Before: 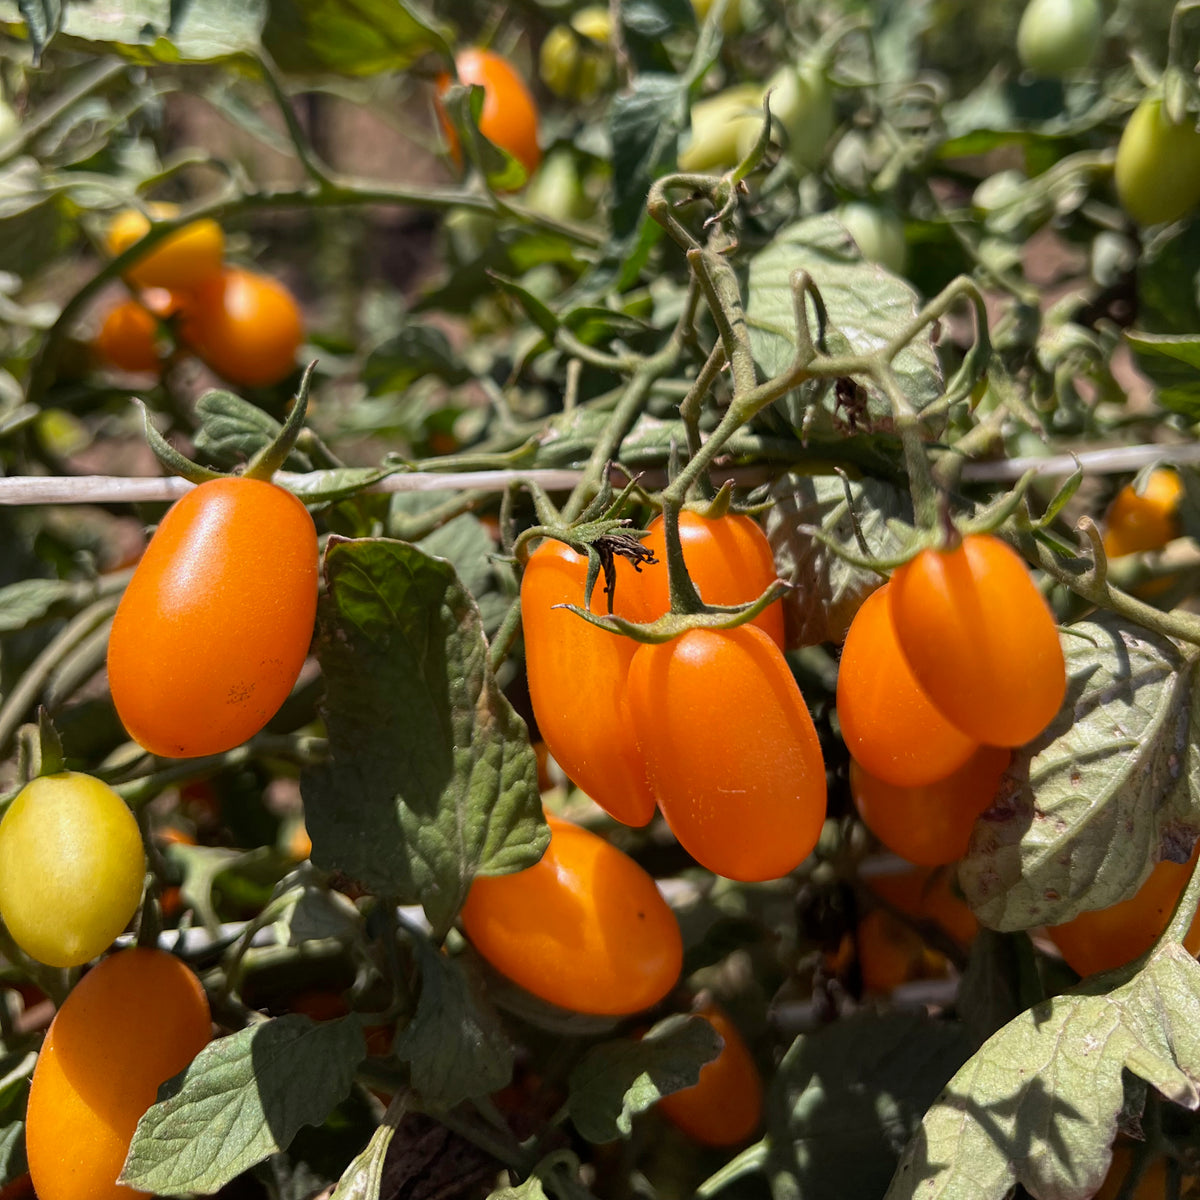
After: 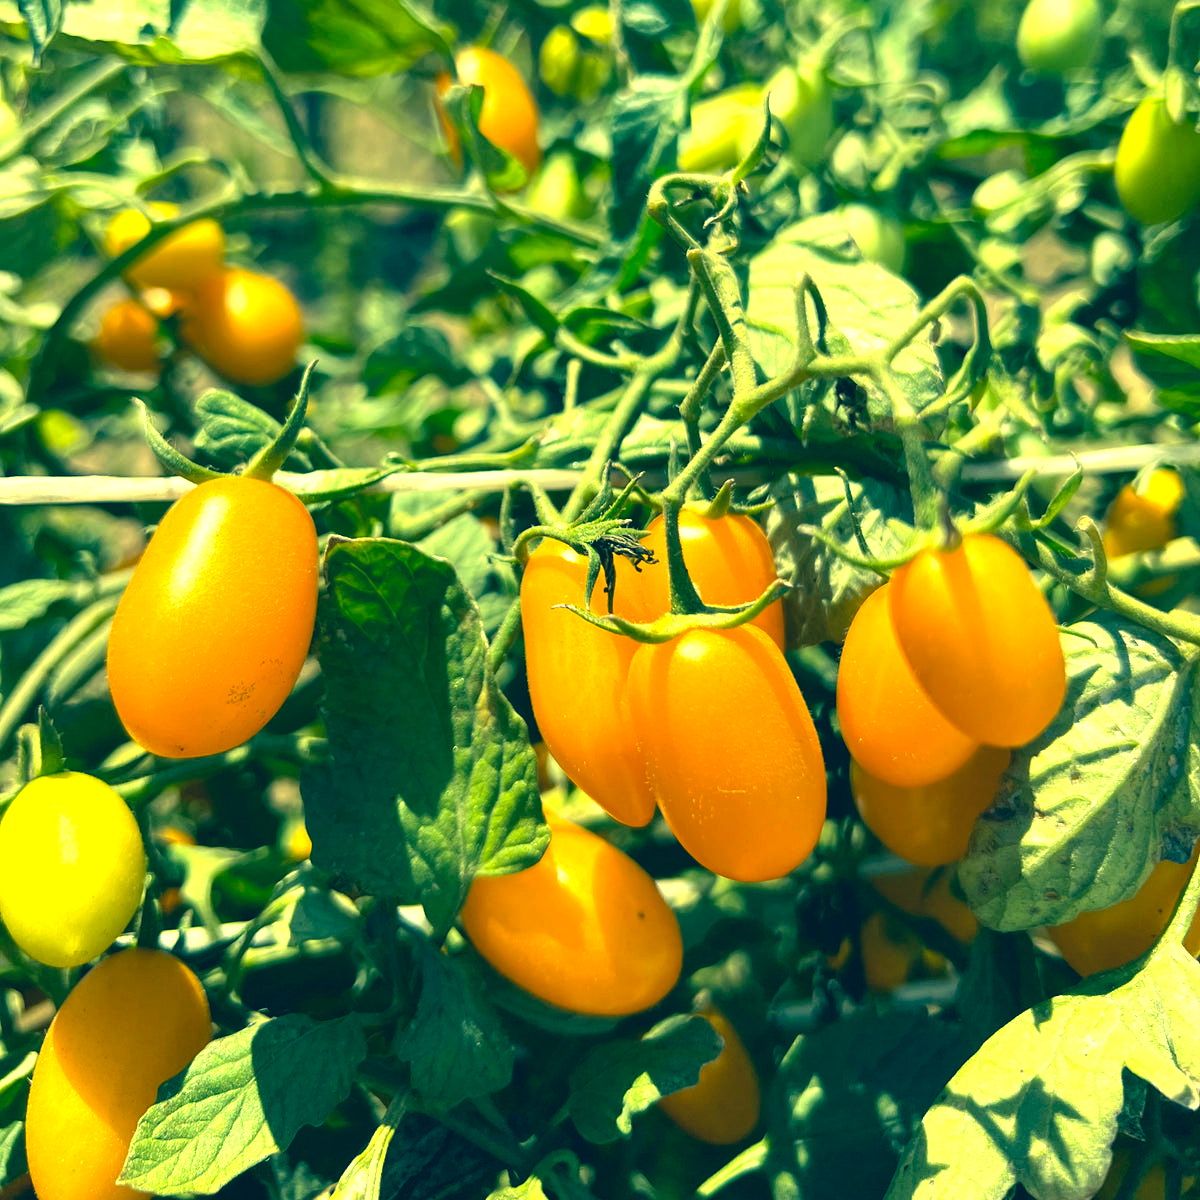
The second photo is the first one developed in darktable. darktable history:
color correction: highlights a* -15.14, highlights b* 39.58, shadows a* -39.46, shadows b* -26.95
exposure: black level correction 0, exposure 1.174 EV, compensate highlight preservation false
